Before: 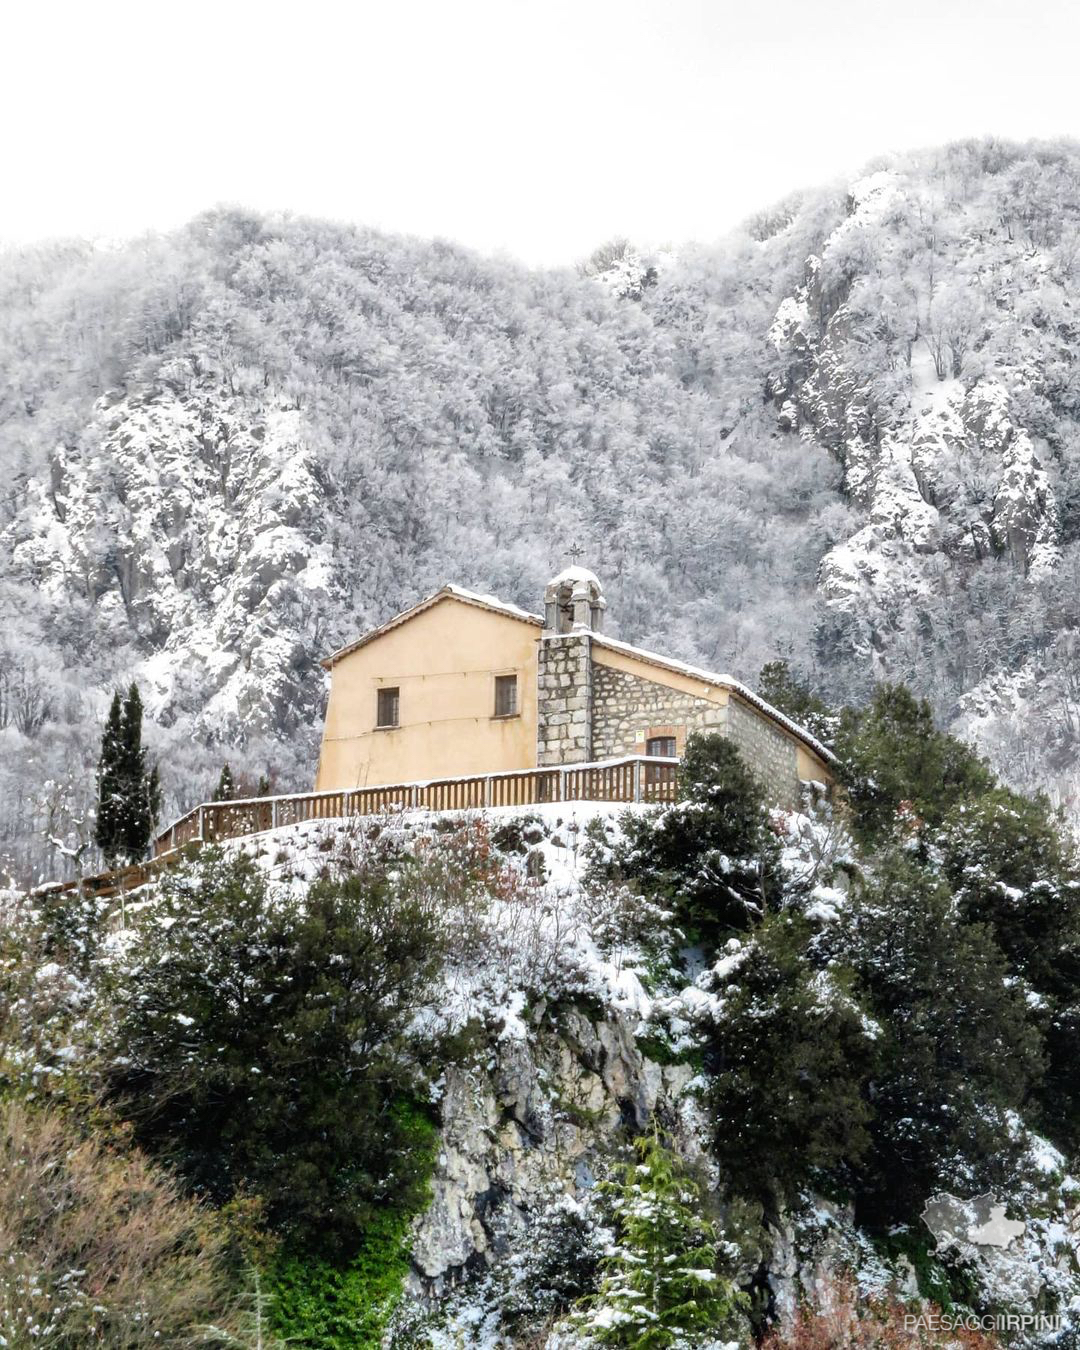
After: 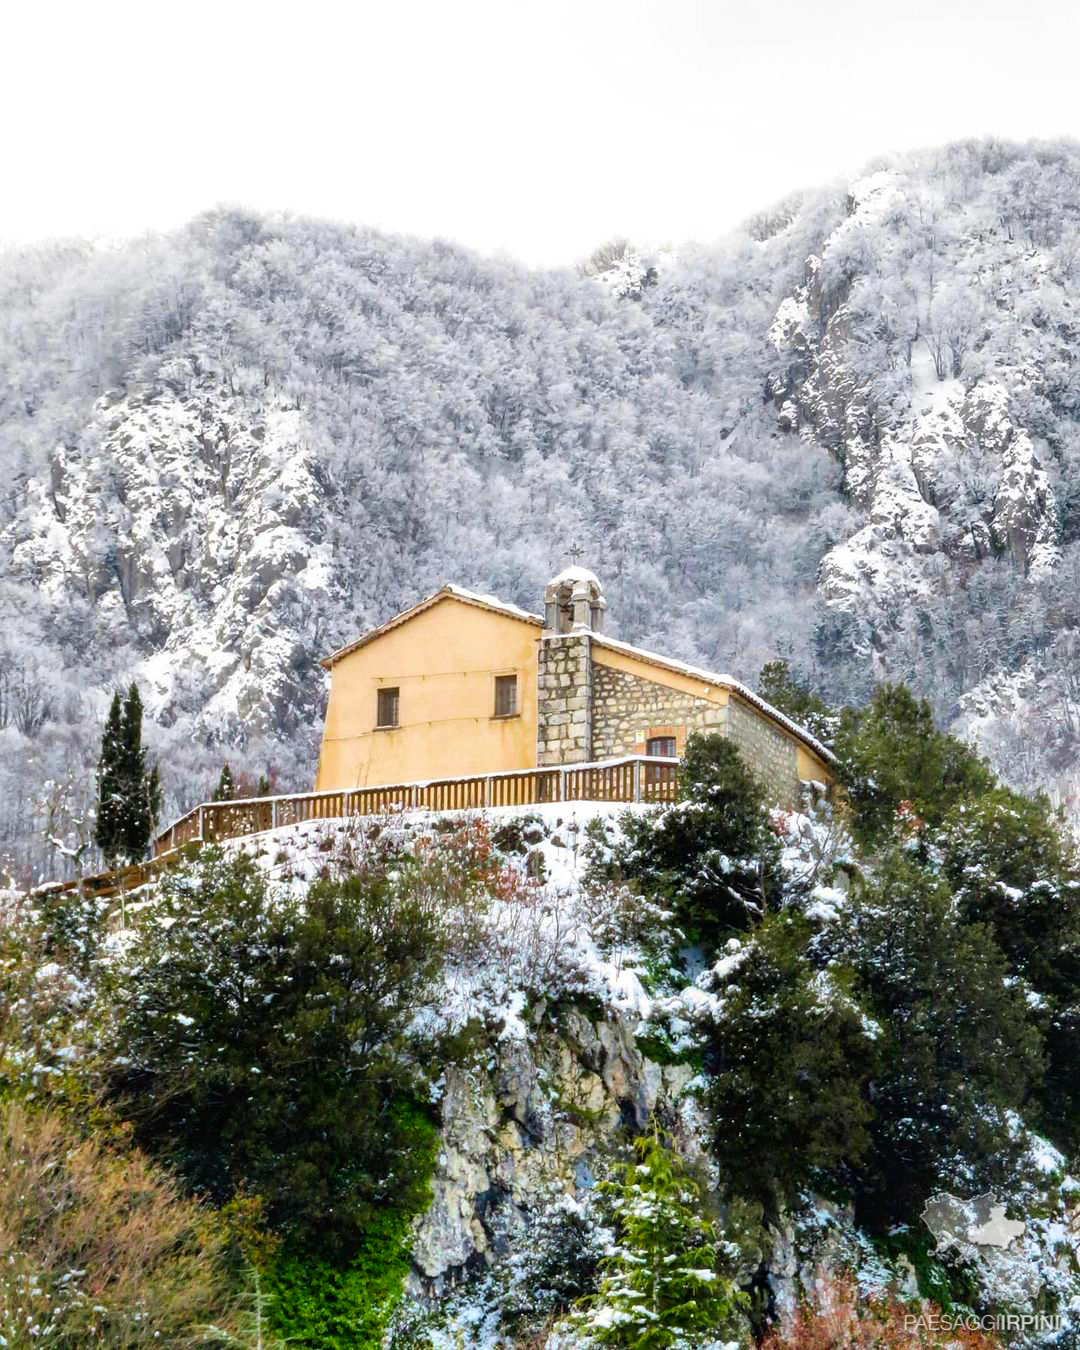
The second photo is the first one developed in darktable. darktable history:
exposure: compensate highlight preservation false
velvia: on, module defaults
color balance rgb: linear chroma grading › global chroma 15.437%, perceptual saturation grading › global saturation 31.205%
